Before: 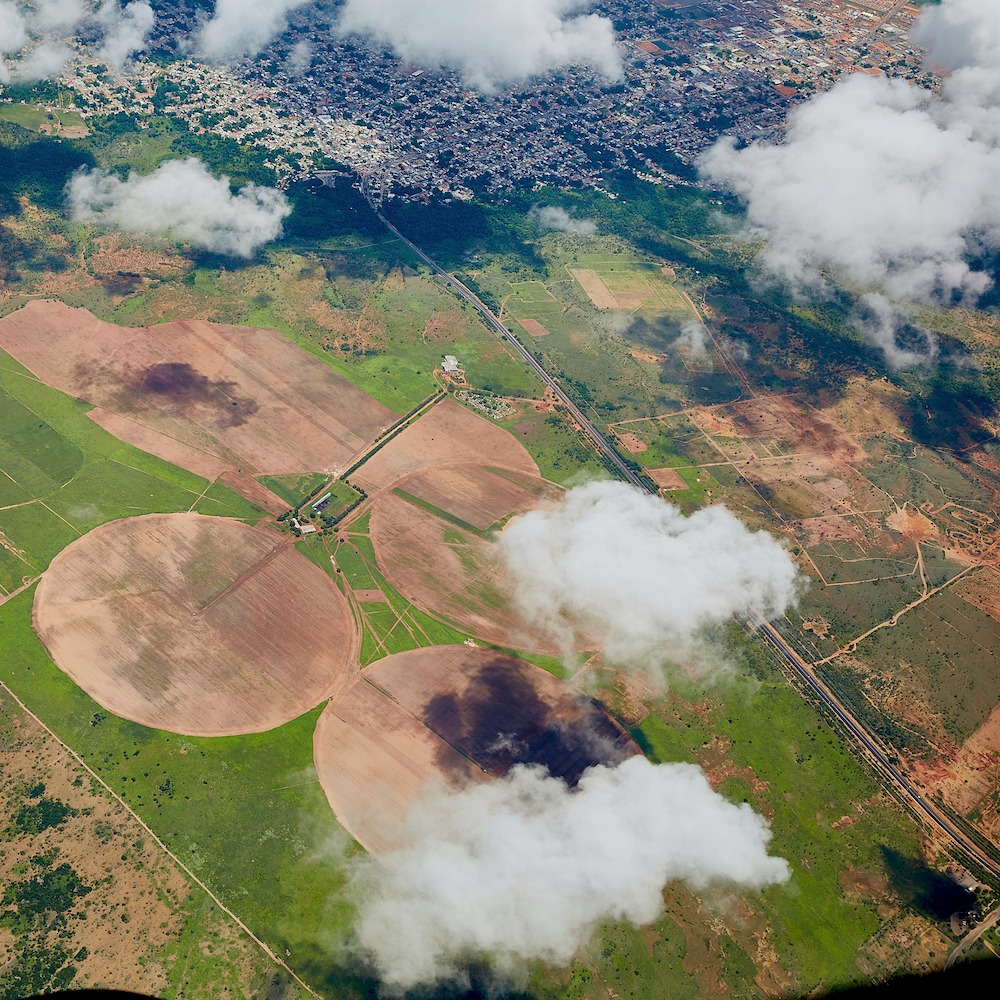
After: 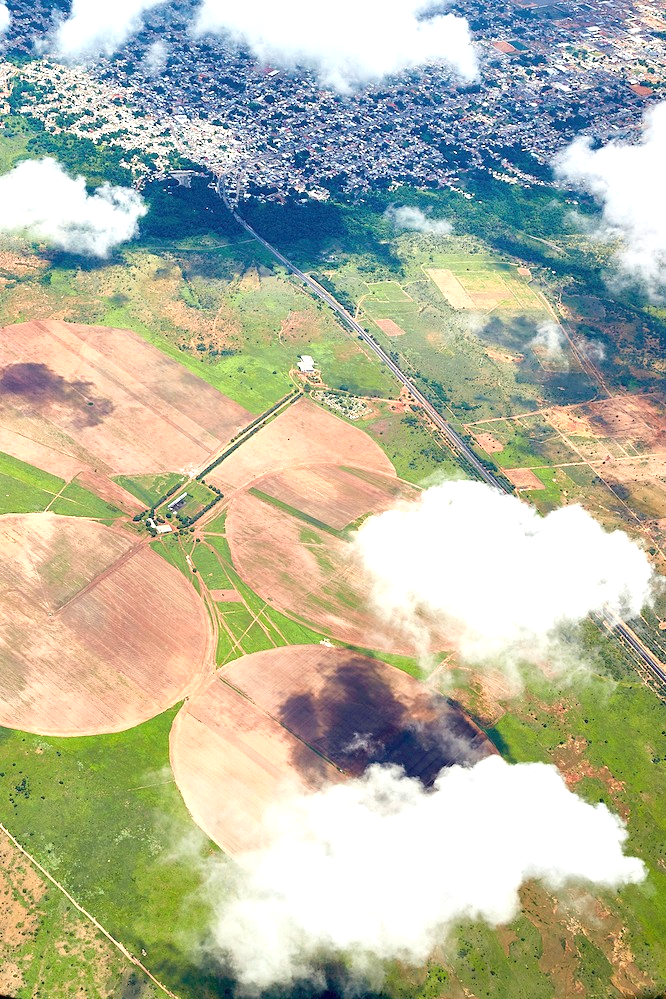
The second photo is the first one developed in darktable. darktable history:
exposure: black level correction 0, exposure 1.098 EV, compensate exposure bias true, compensate highlight preservation false
crop and rotate: left 14.41%, right 18.928%
